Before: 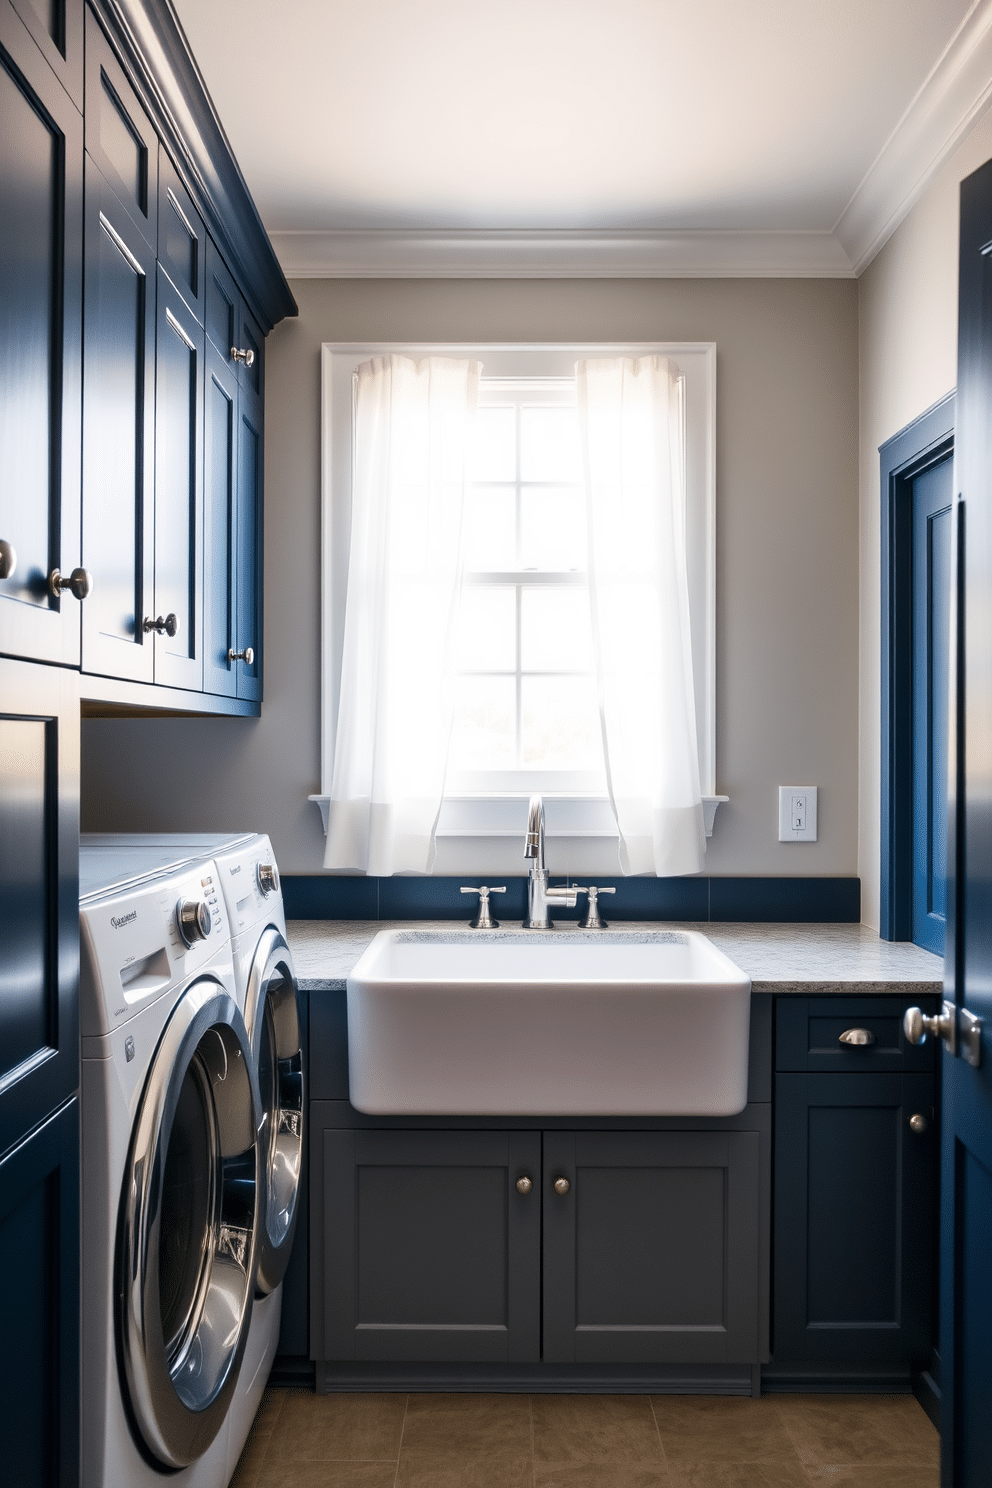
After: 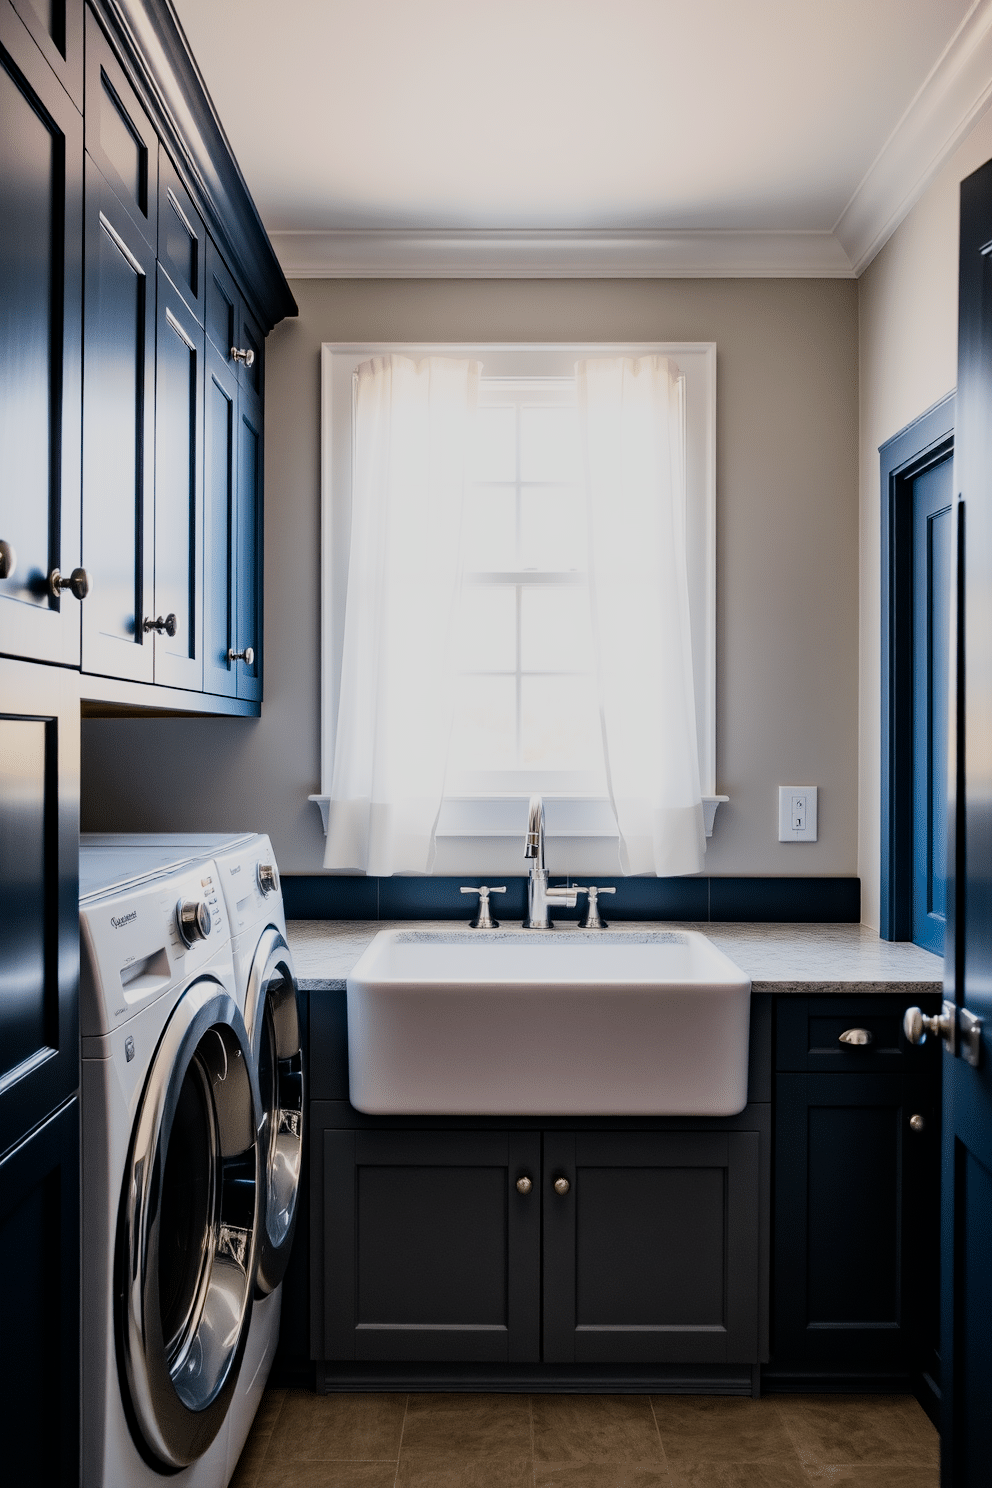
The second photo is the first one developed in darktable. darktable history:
haze removal: compatibility mode true, adaptive false
filmic rgb: black relative exposure -7.65 EV, white relative exposure 4.56 EV, threshold 3.01 EV, hardness 3.61, contrast 1.116, color science v6 (2022), enable highlight reconstruction true
